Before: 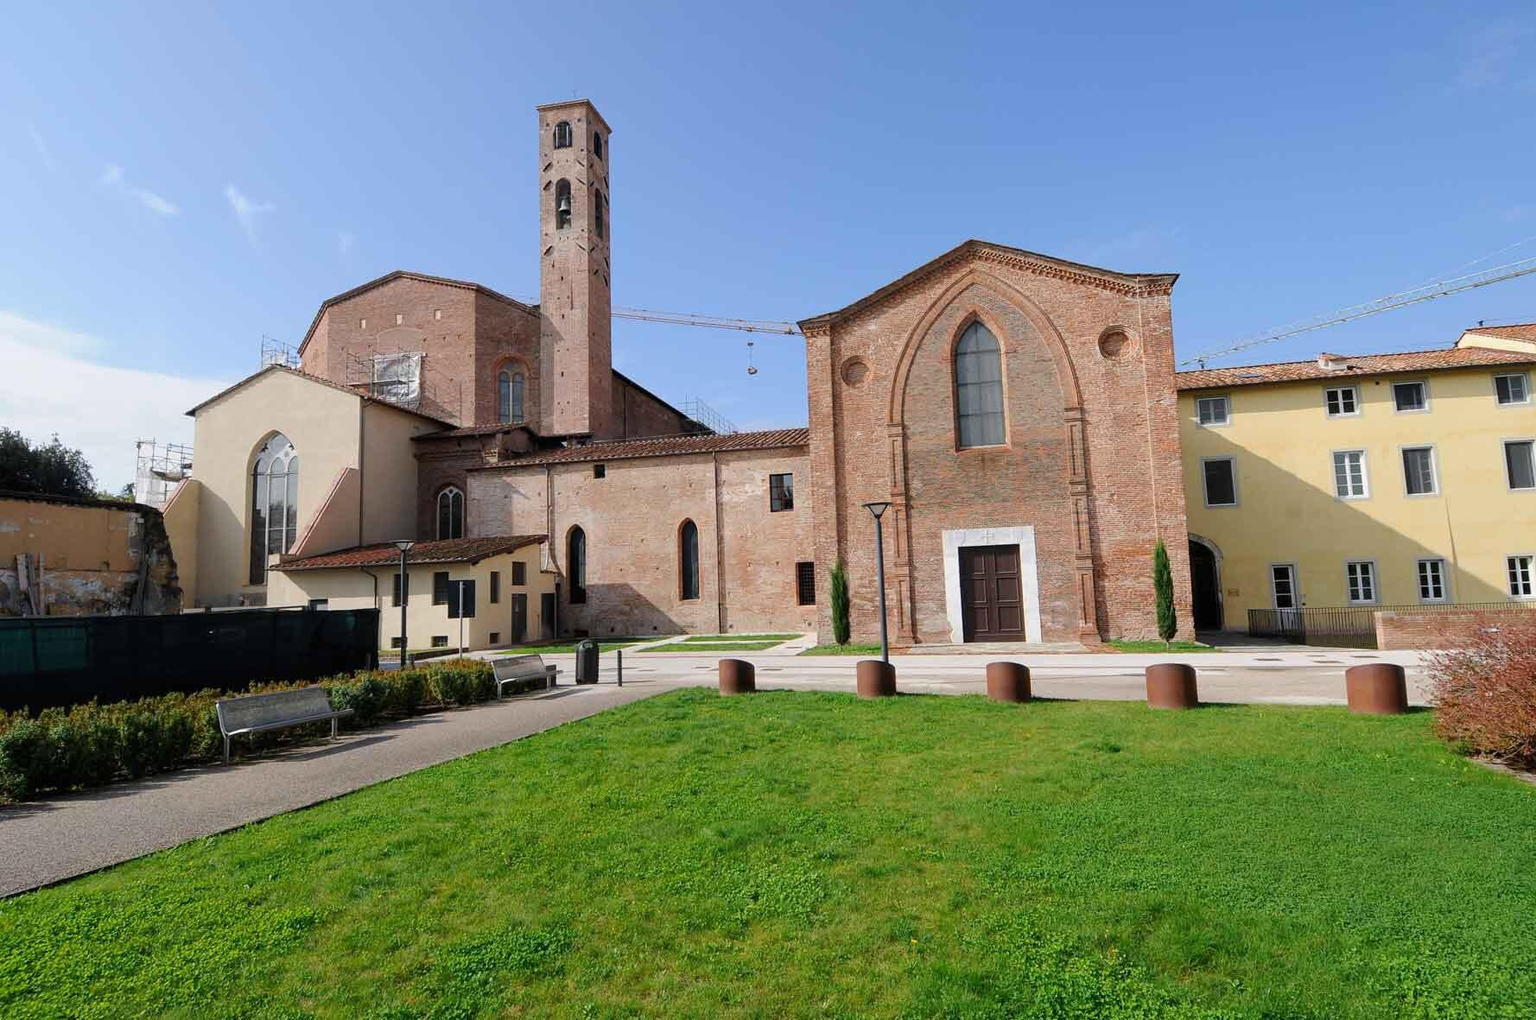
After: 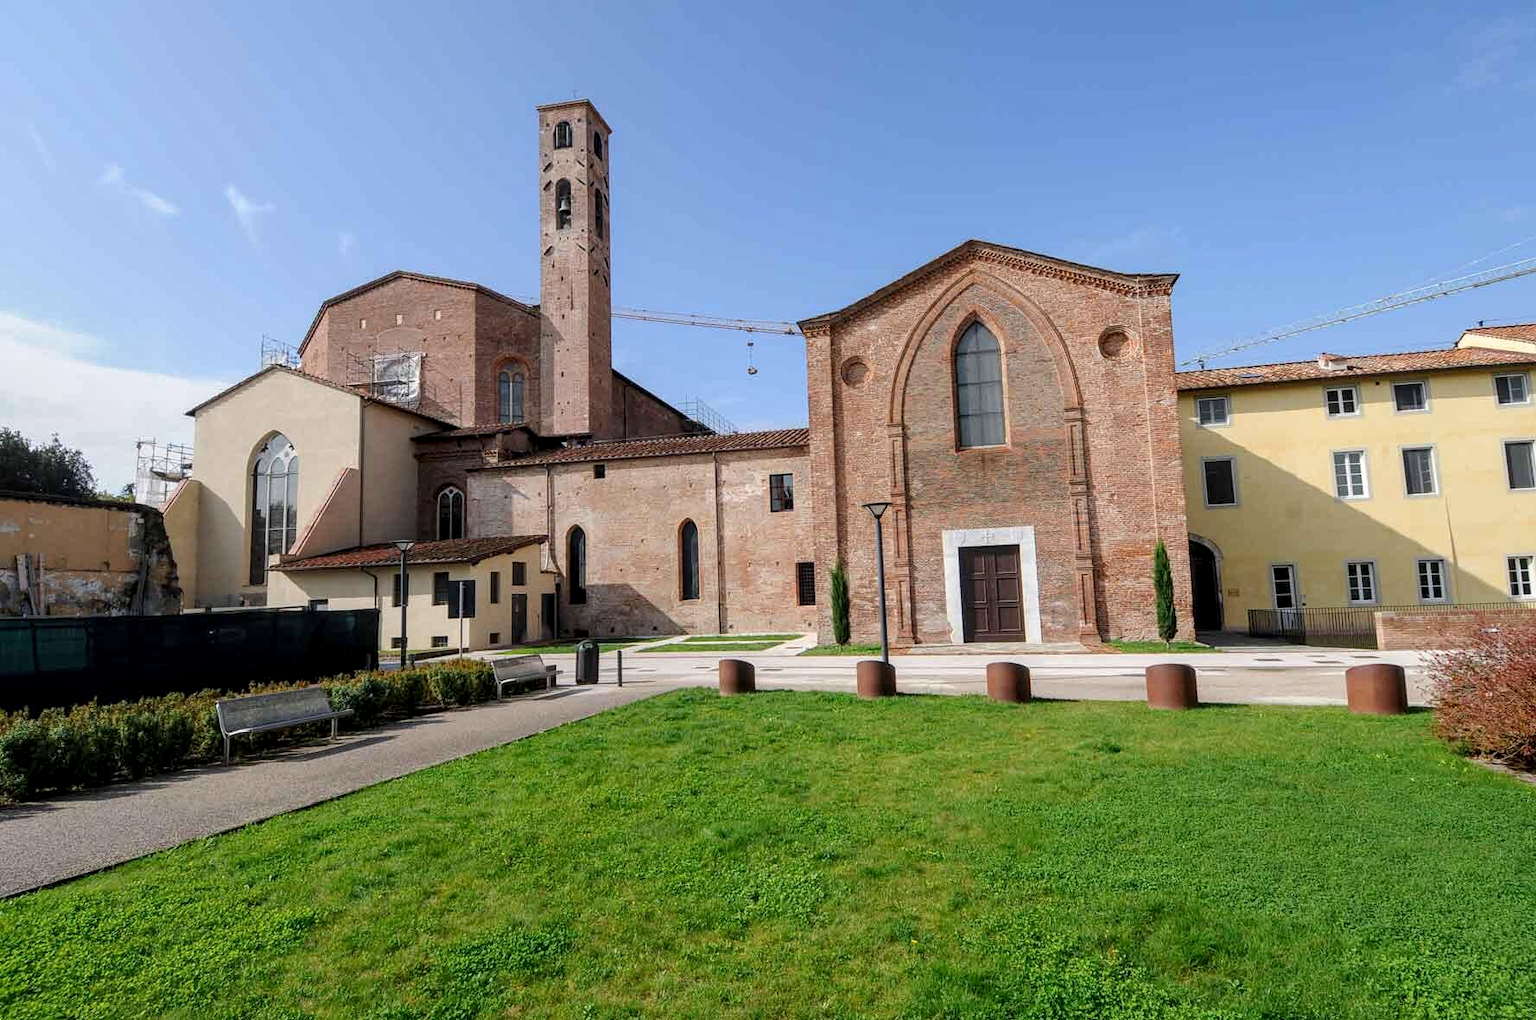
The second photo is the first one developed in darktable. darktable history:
levels: mode automatic
local contrast: detail 130%
